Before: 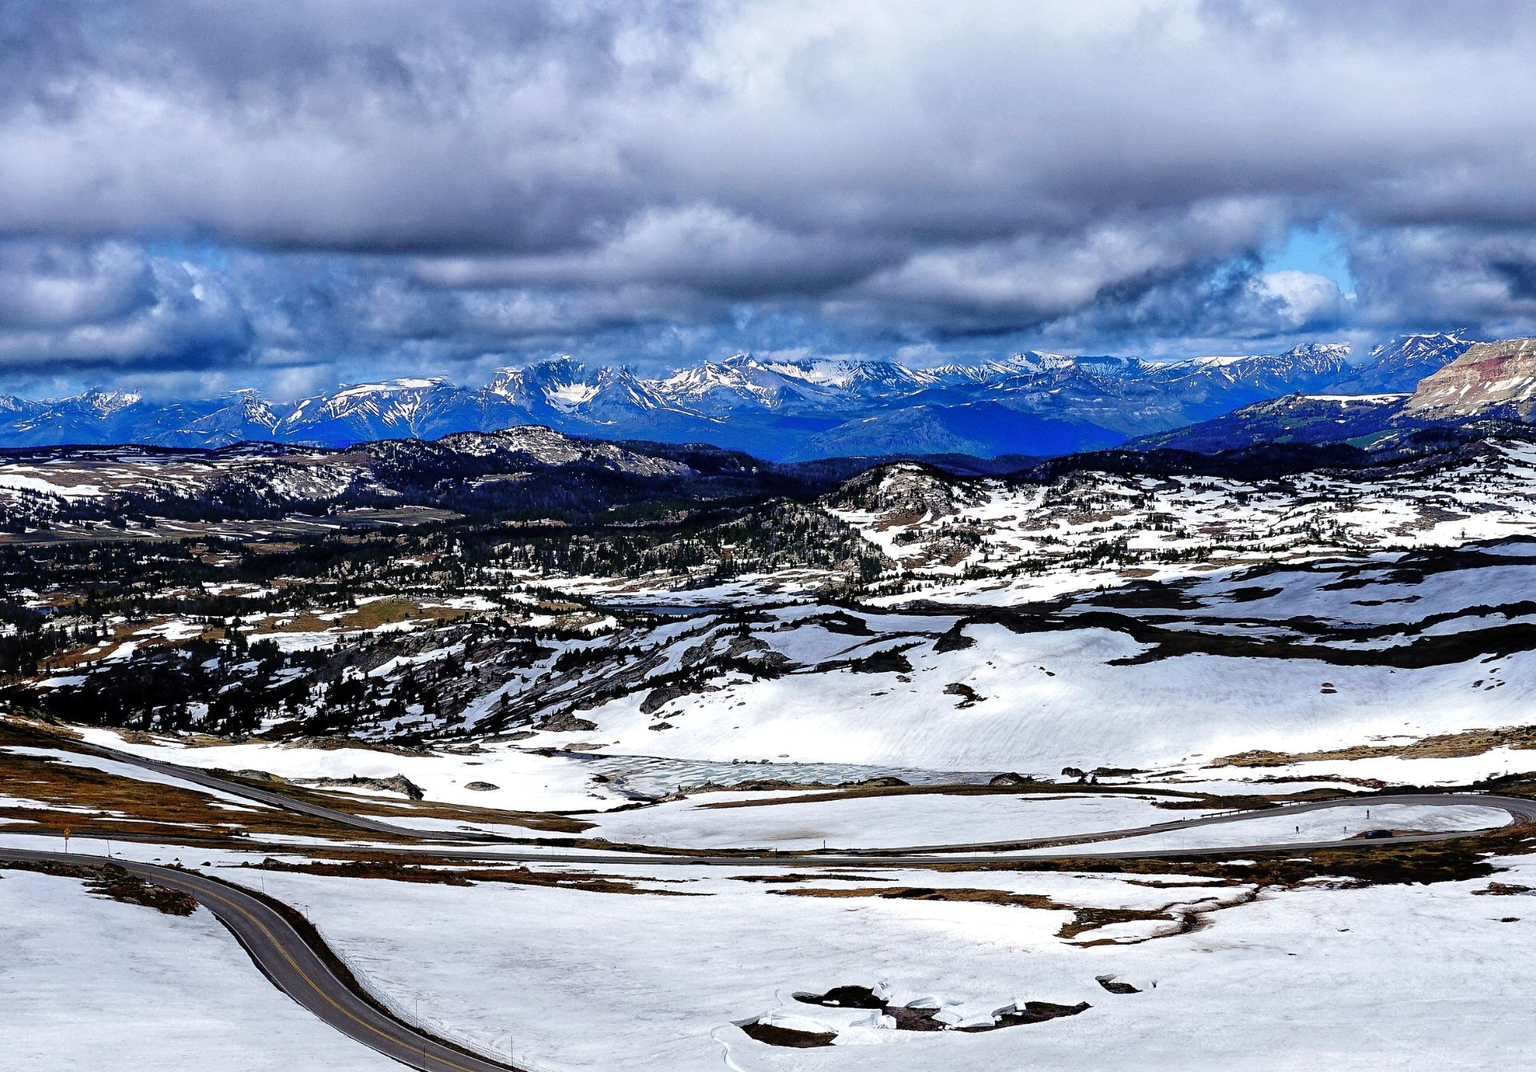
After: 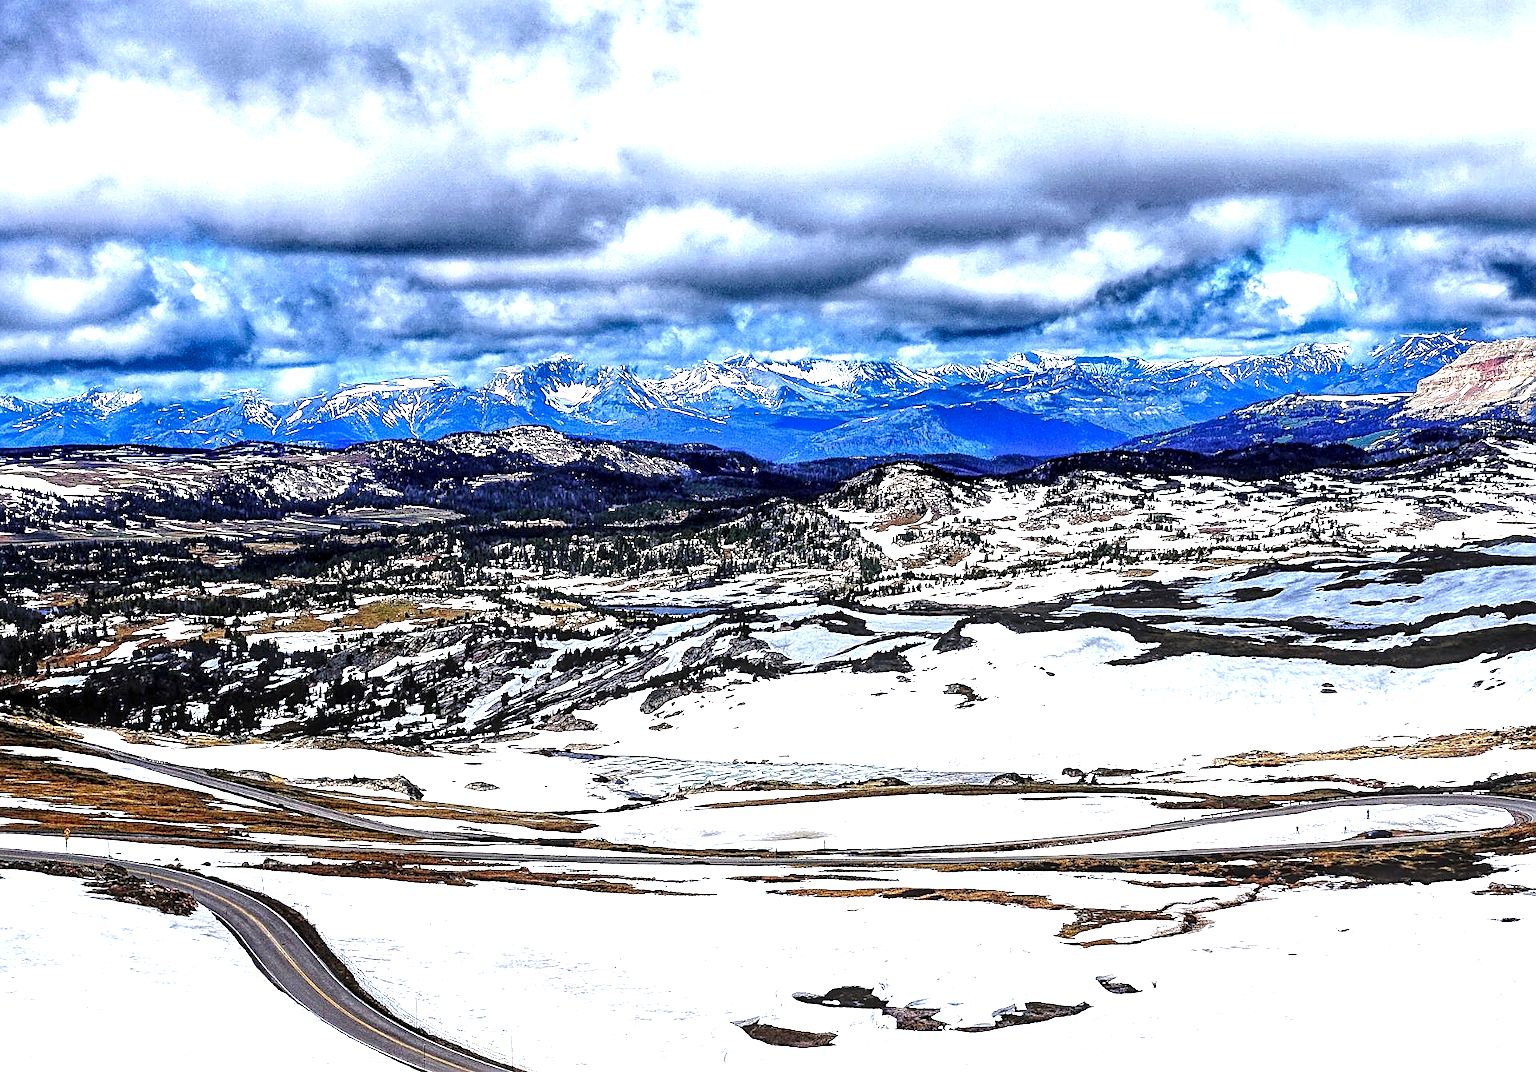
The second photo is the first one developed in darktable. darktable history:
sharpen: on, module defaults
local contrast: highlights 79%, shadows 56%, detail 175%, midtone range 0.428
exposure: black level correction 0, exposure 1.1 EV, compensate exposure bias true, compensate highlight preservation false
